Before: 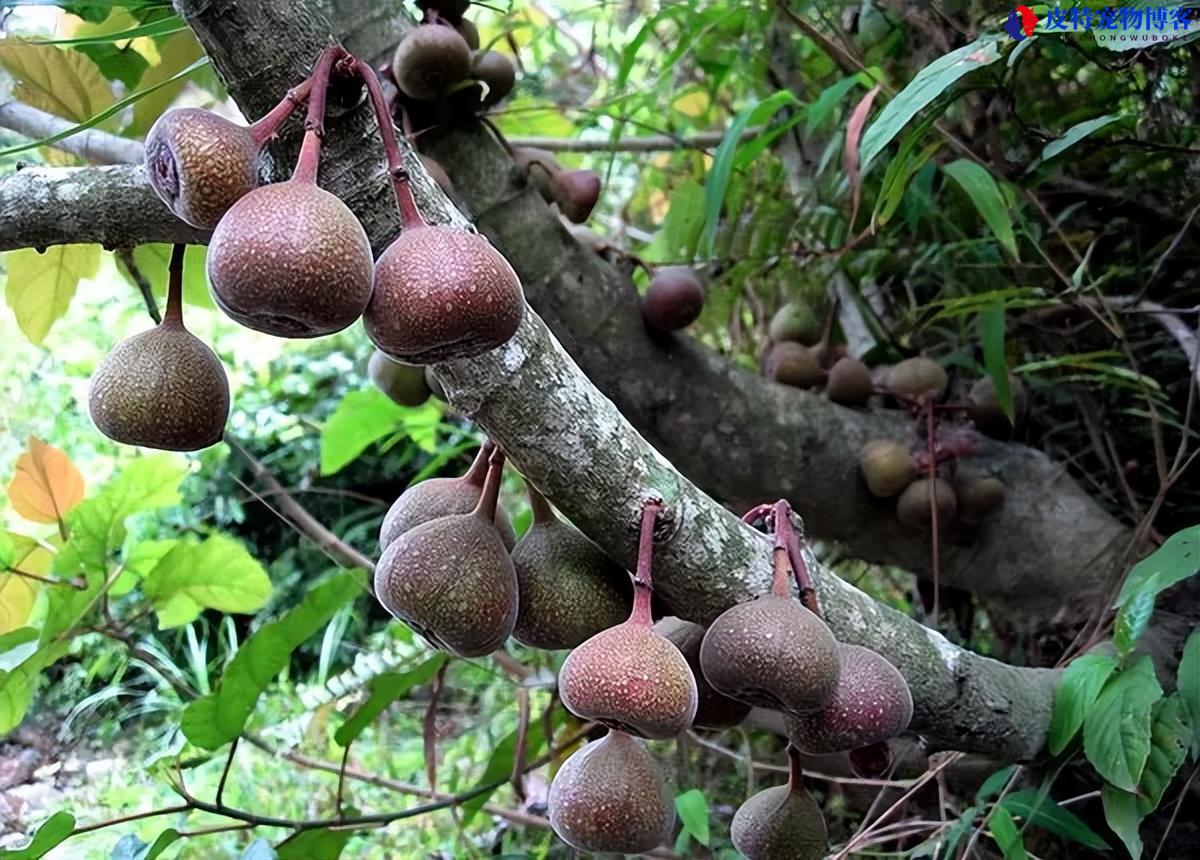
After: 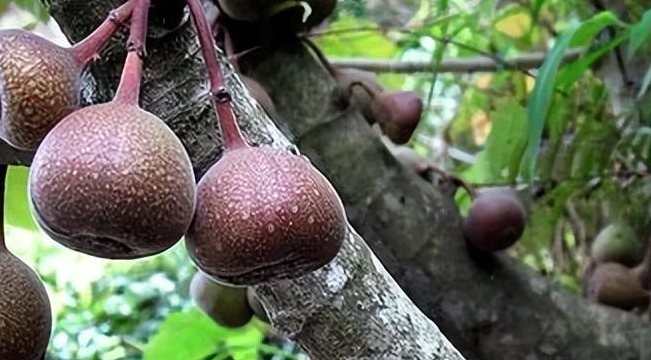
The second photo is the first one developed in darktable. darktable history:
crop: left 14.864%, top 9.21%, right 30.853%, bottom 48.837%
